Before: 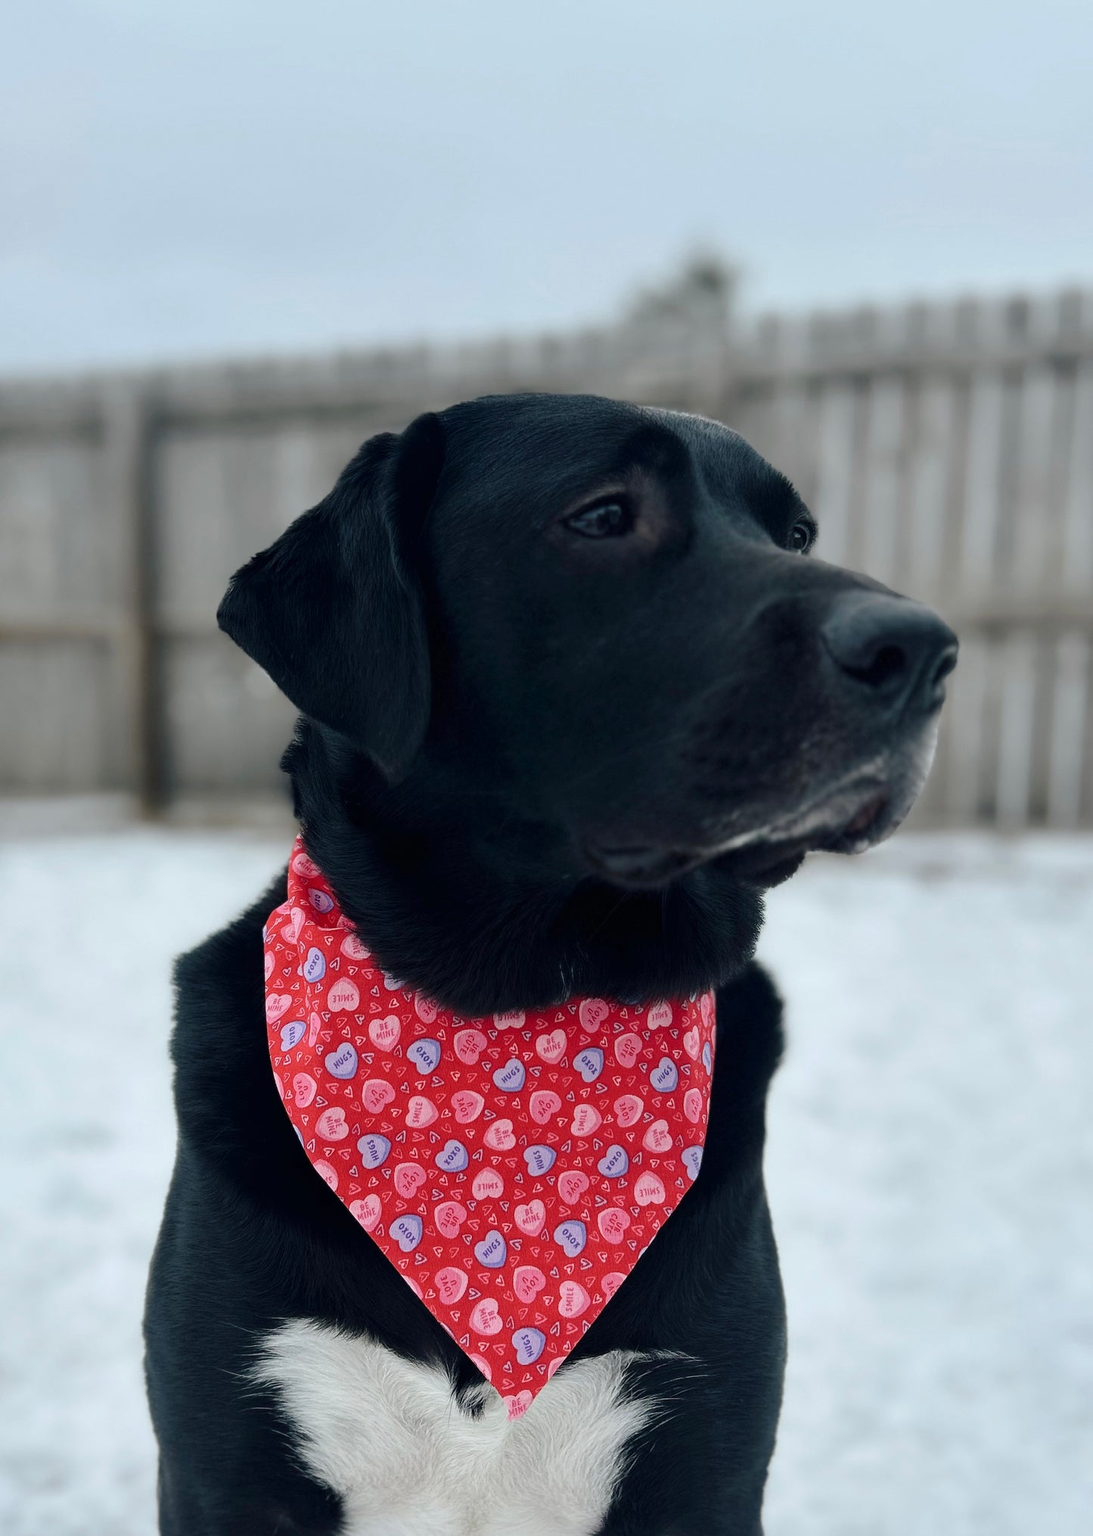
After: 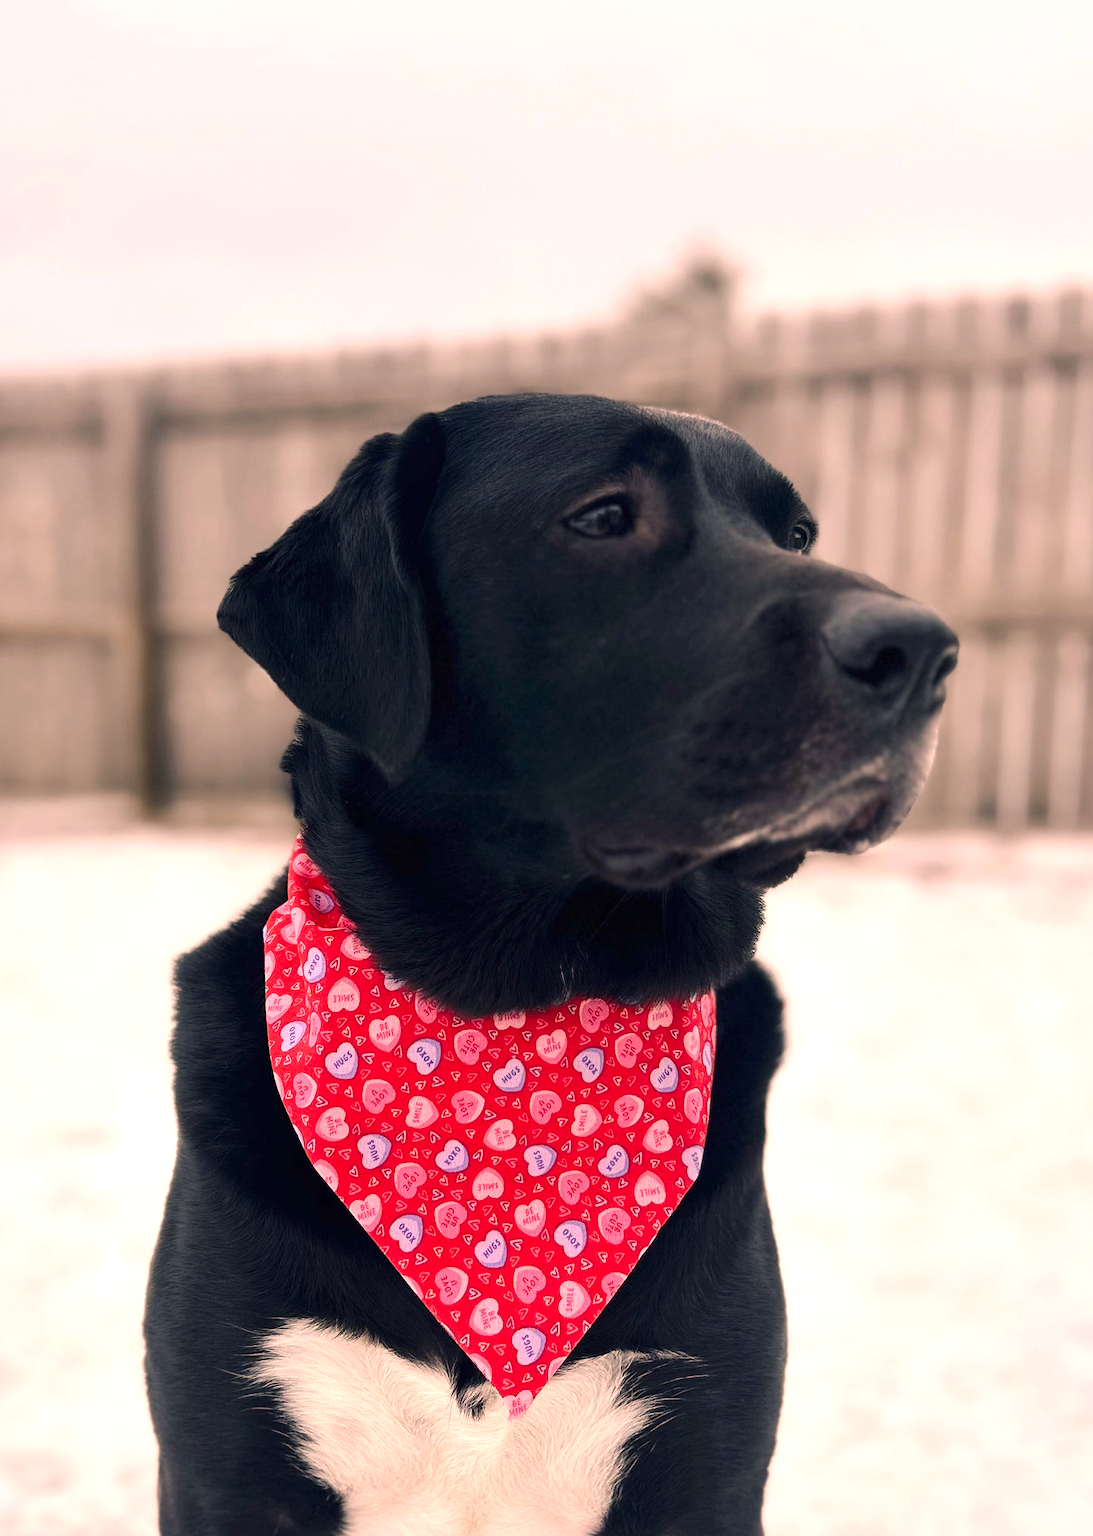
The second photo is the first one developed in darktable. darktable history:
exposure: exposure 0.661 EV, compensate highlight preservation false
color correction: highlights a* 20.48, highlights b* 19.44
